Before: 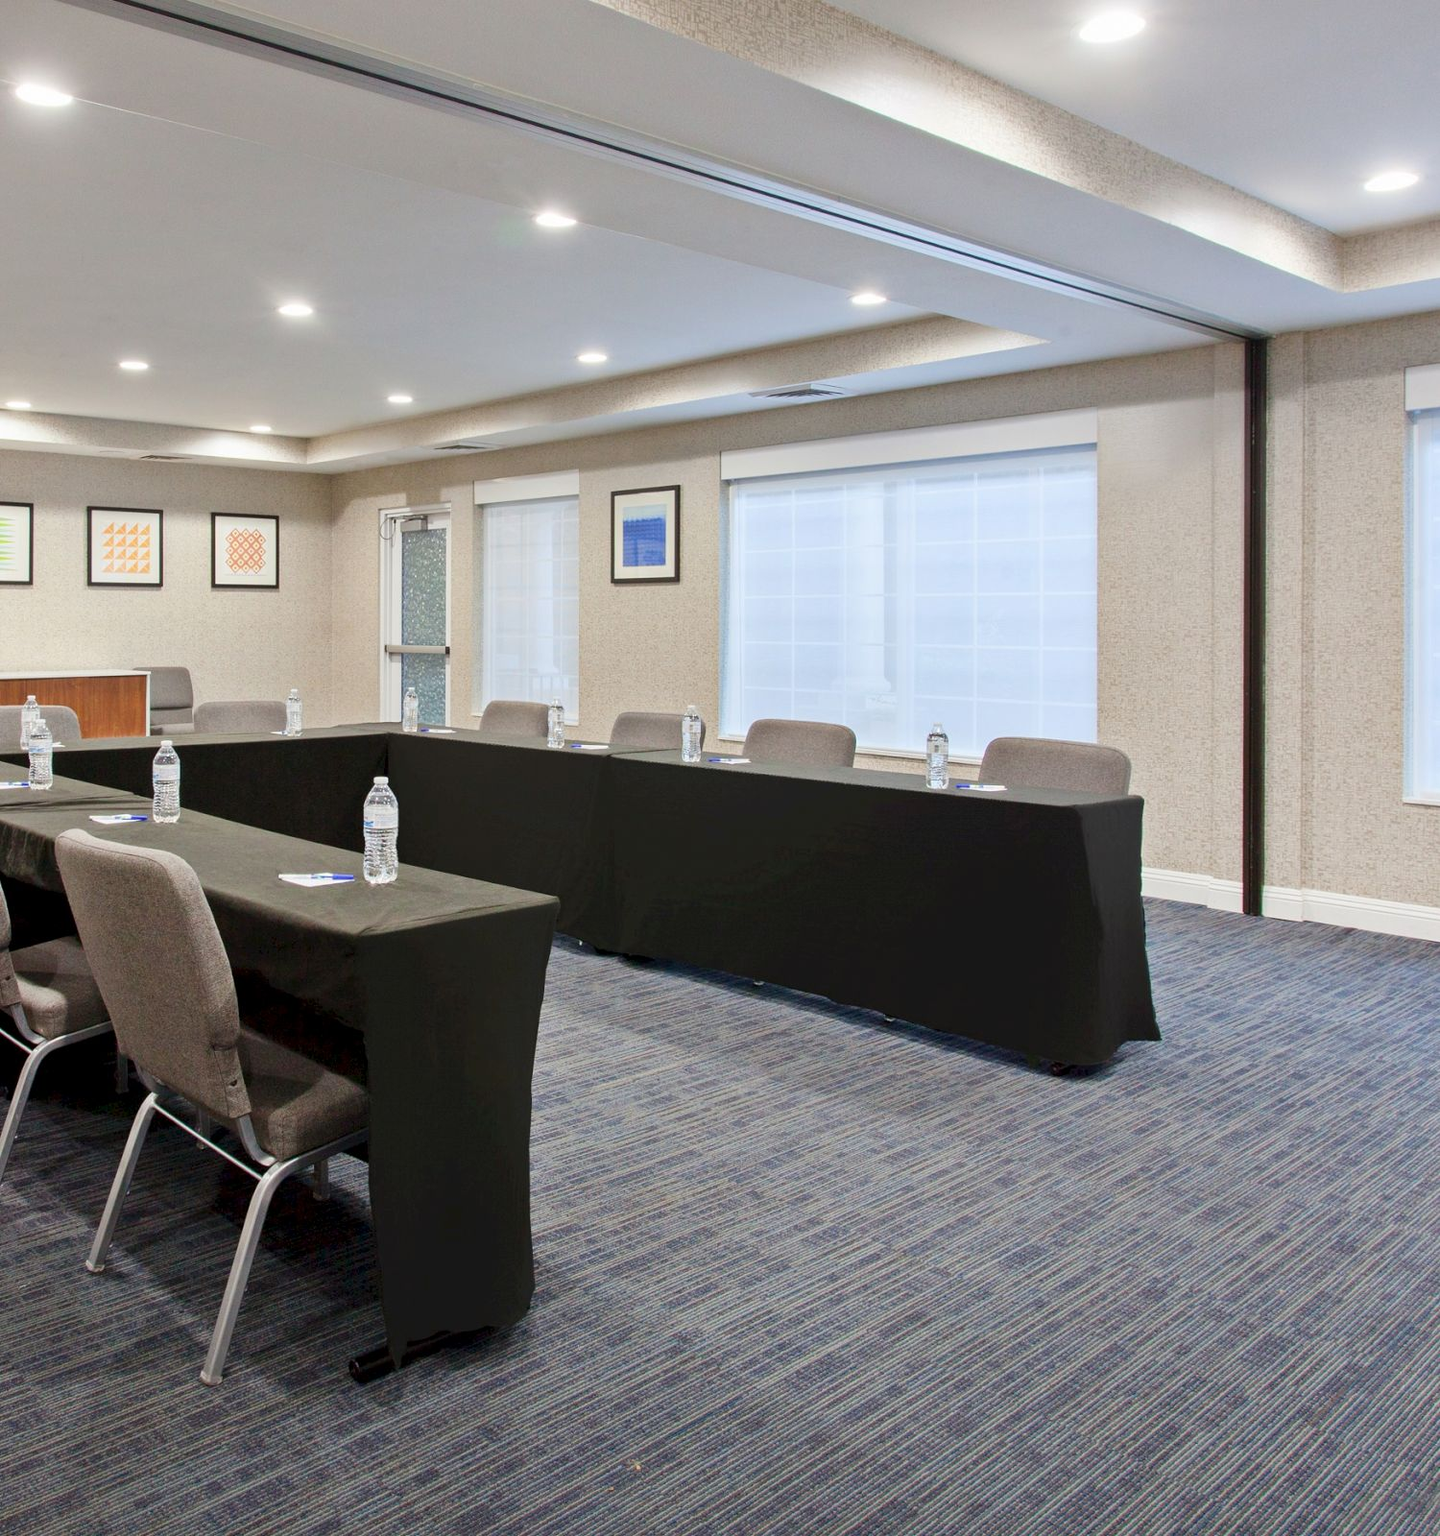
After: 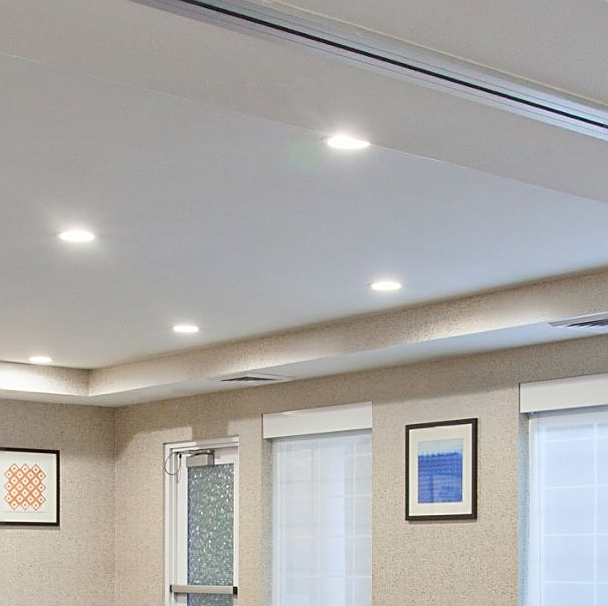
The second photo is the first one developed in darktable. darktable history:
crop: left 15.452%, top 5.459%, right 43.956%, bottom 56.62%
sharpen: on, module defaults
